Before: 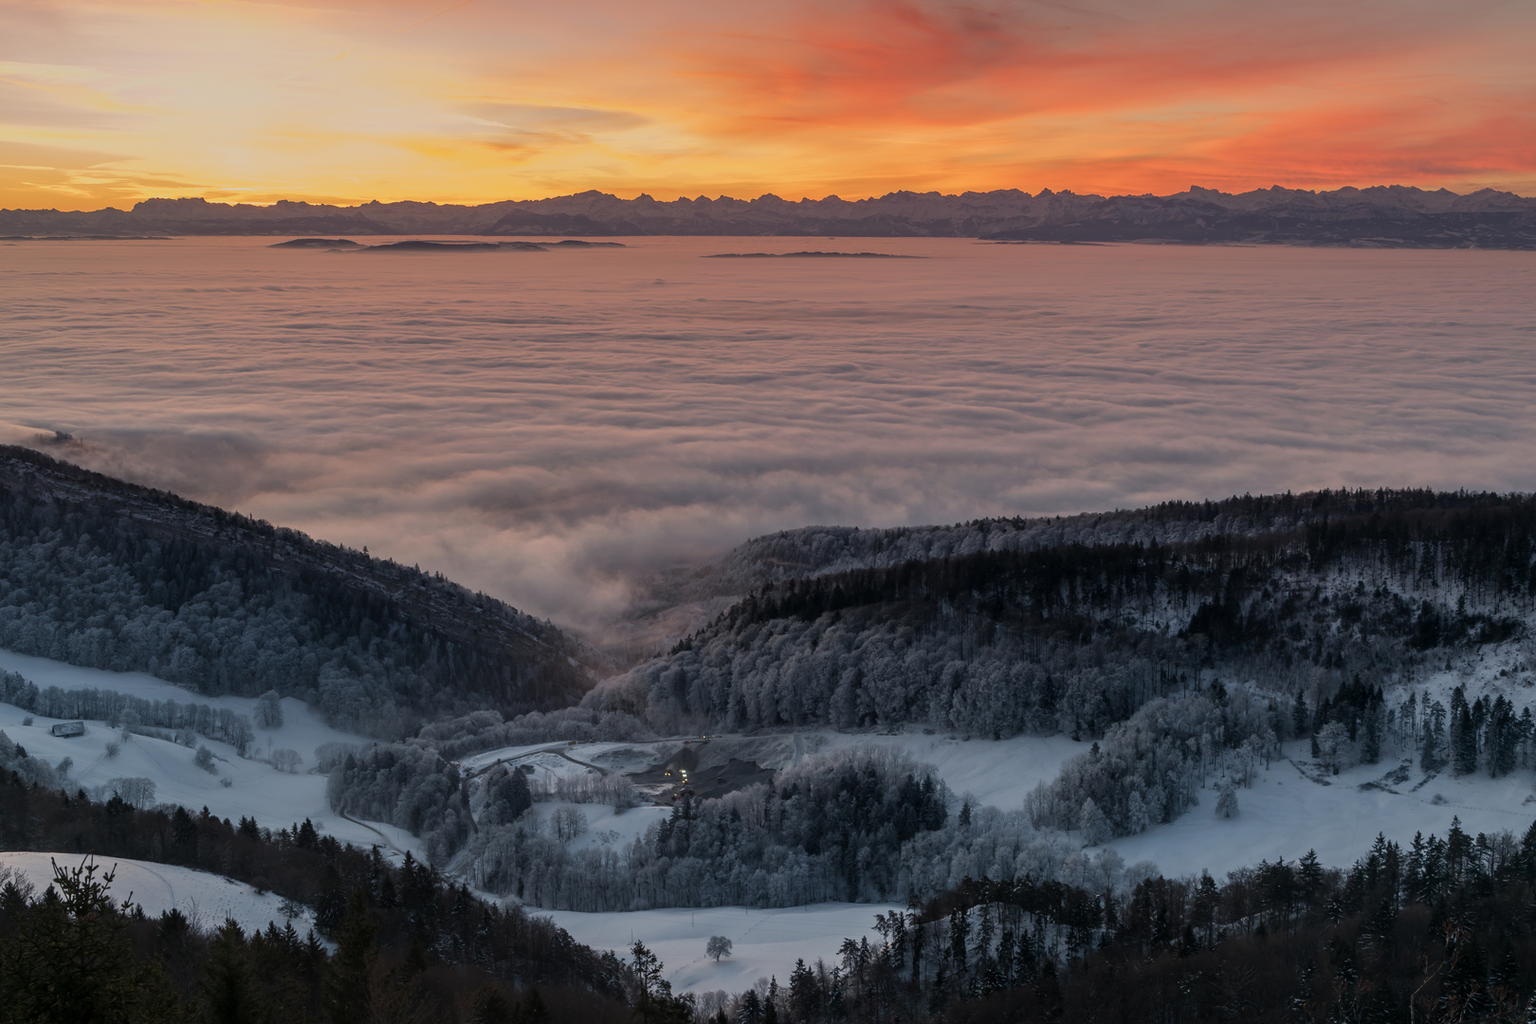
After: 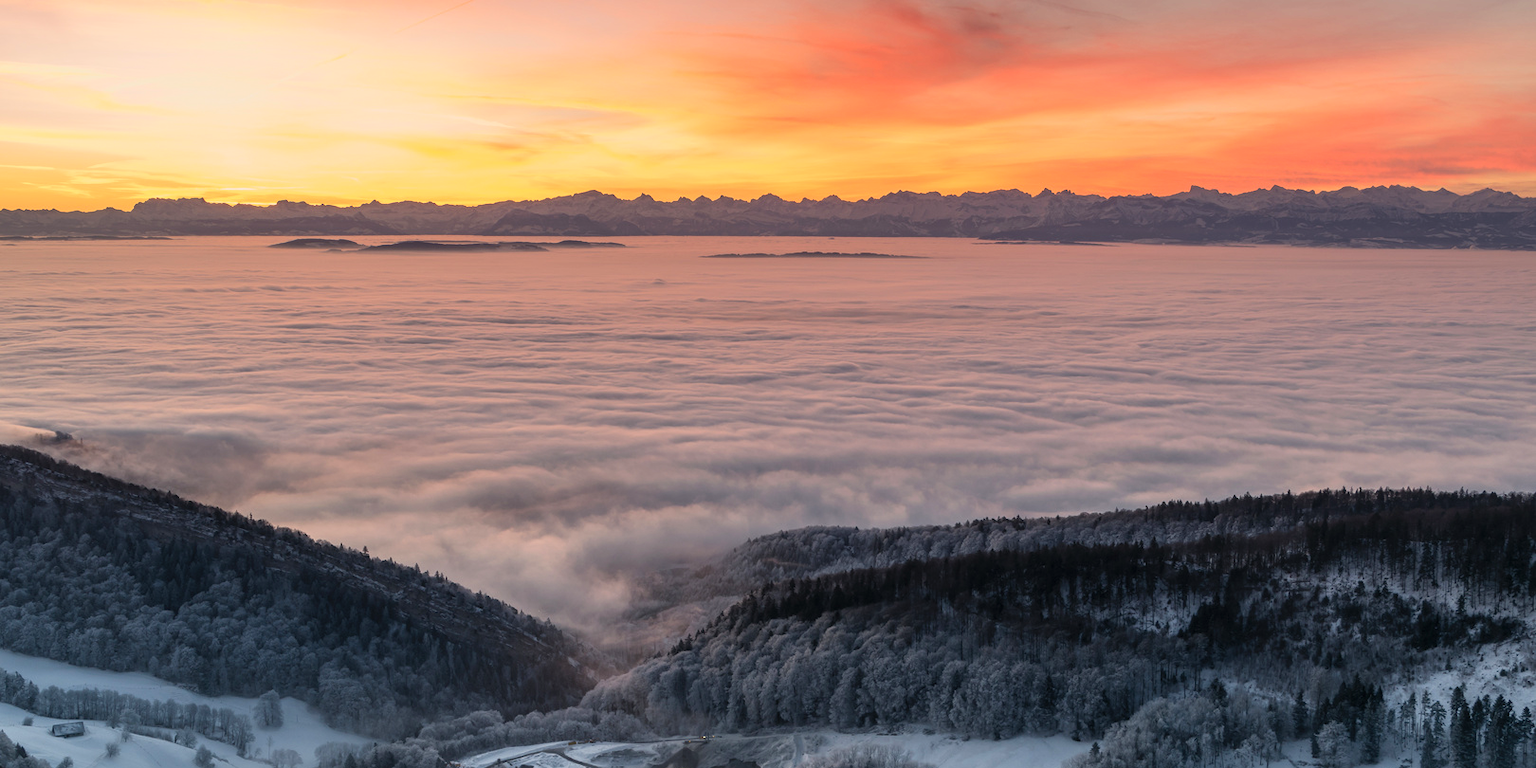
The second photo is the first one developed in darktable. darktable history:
shadows and highlights: shadows 0, highlights 40
crop: bottom 24.988%
contrast brightness saturation: contrast 0.2, brightness 0.16, saturation 0.22
